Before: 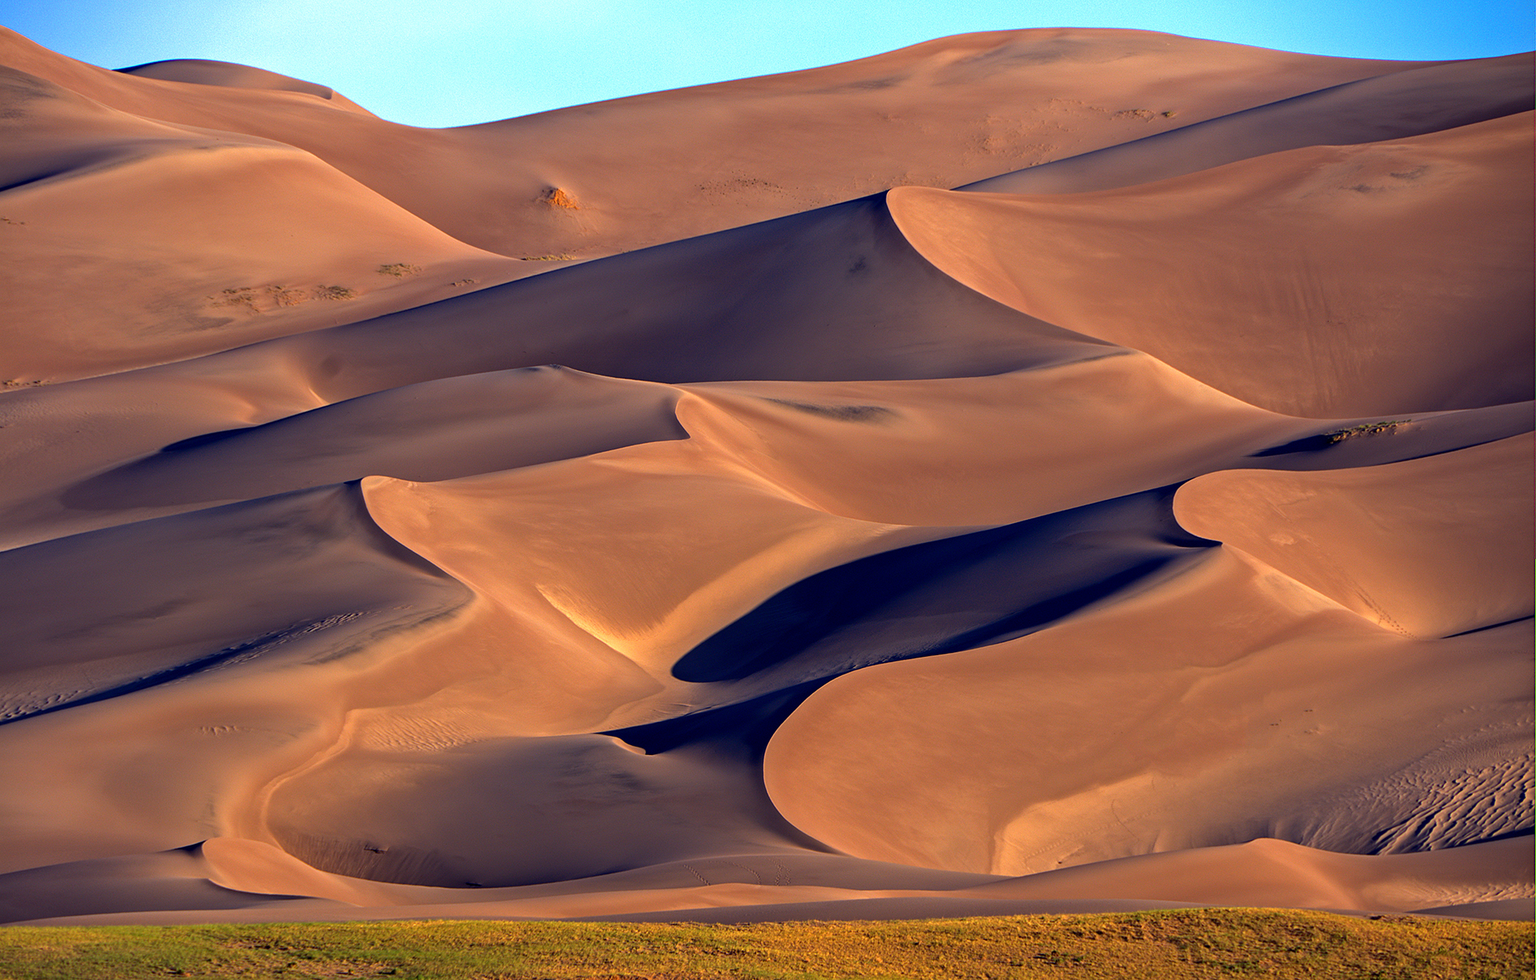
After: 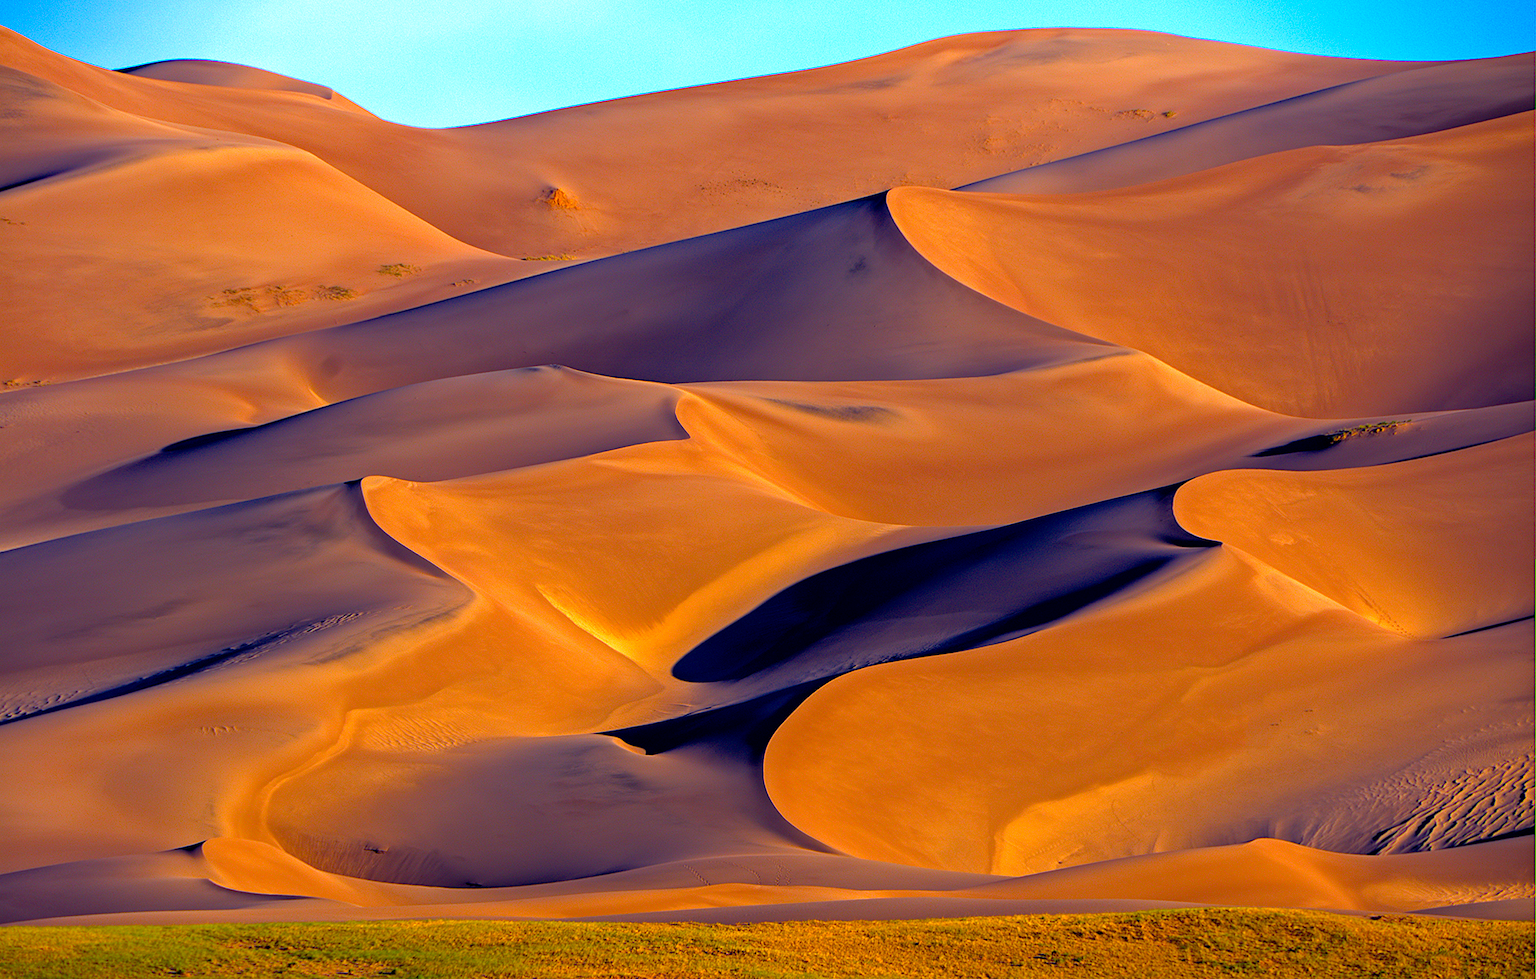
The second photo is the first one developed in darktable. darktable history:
color balance rgb: linear chroma grading › mid-tones 7.667%, perceptual saturation grading › global saturation 37.152%, perceptual saturation grading › shadows 35.245%, perceptual brilliance grading › global brilliance 1.852%, perceptual brilliance grading › highlights -3.689%, contrast -10.532%
tone equalizer: -8 EV -0.38 EV, -7 EV -0.39 EV, -6 EV -0.315 EV, -5 EV -0.26 EV, -3 EV 0.231 EV, -2 EV 0.327 EV, -1 EV 0.407 EV, +0 EV 0.396 EV
